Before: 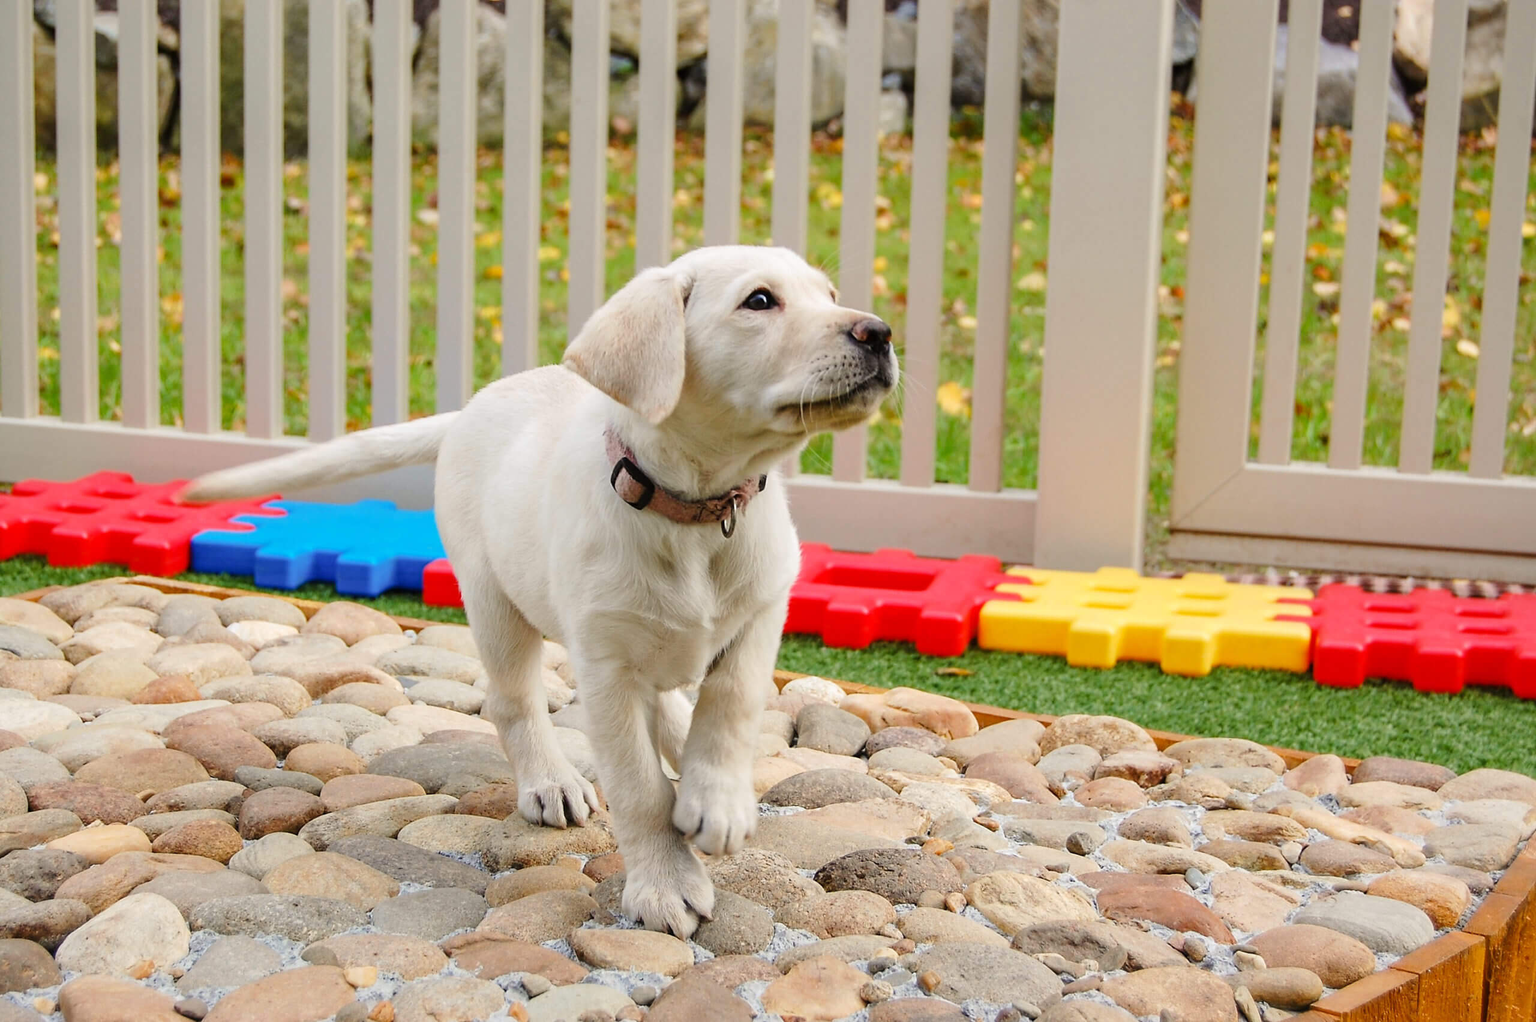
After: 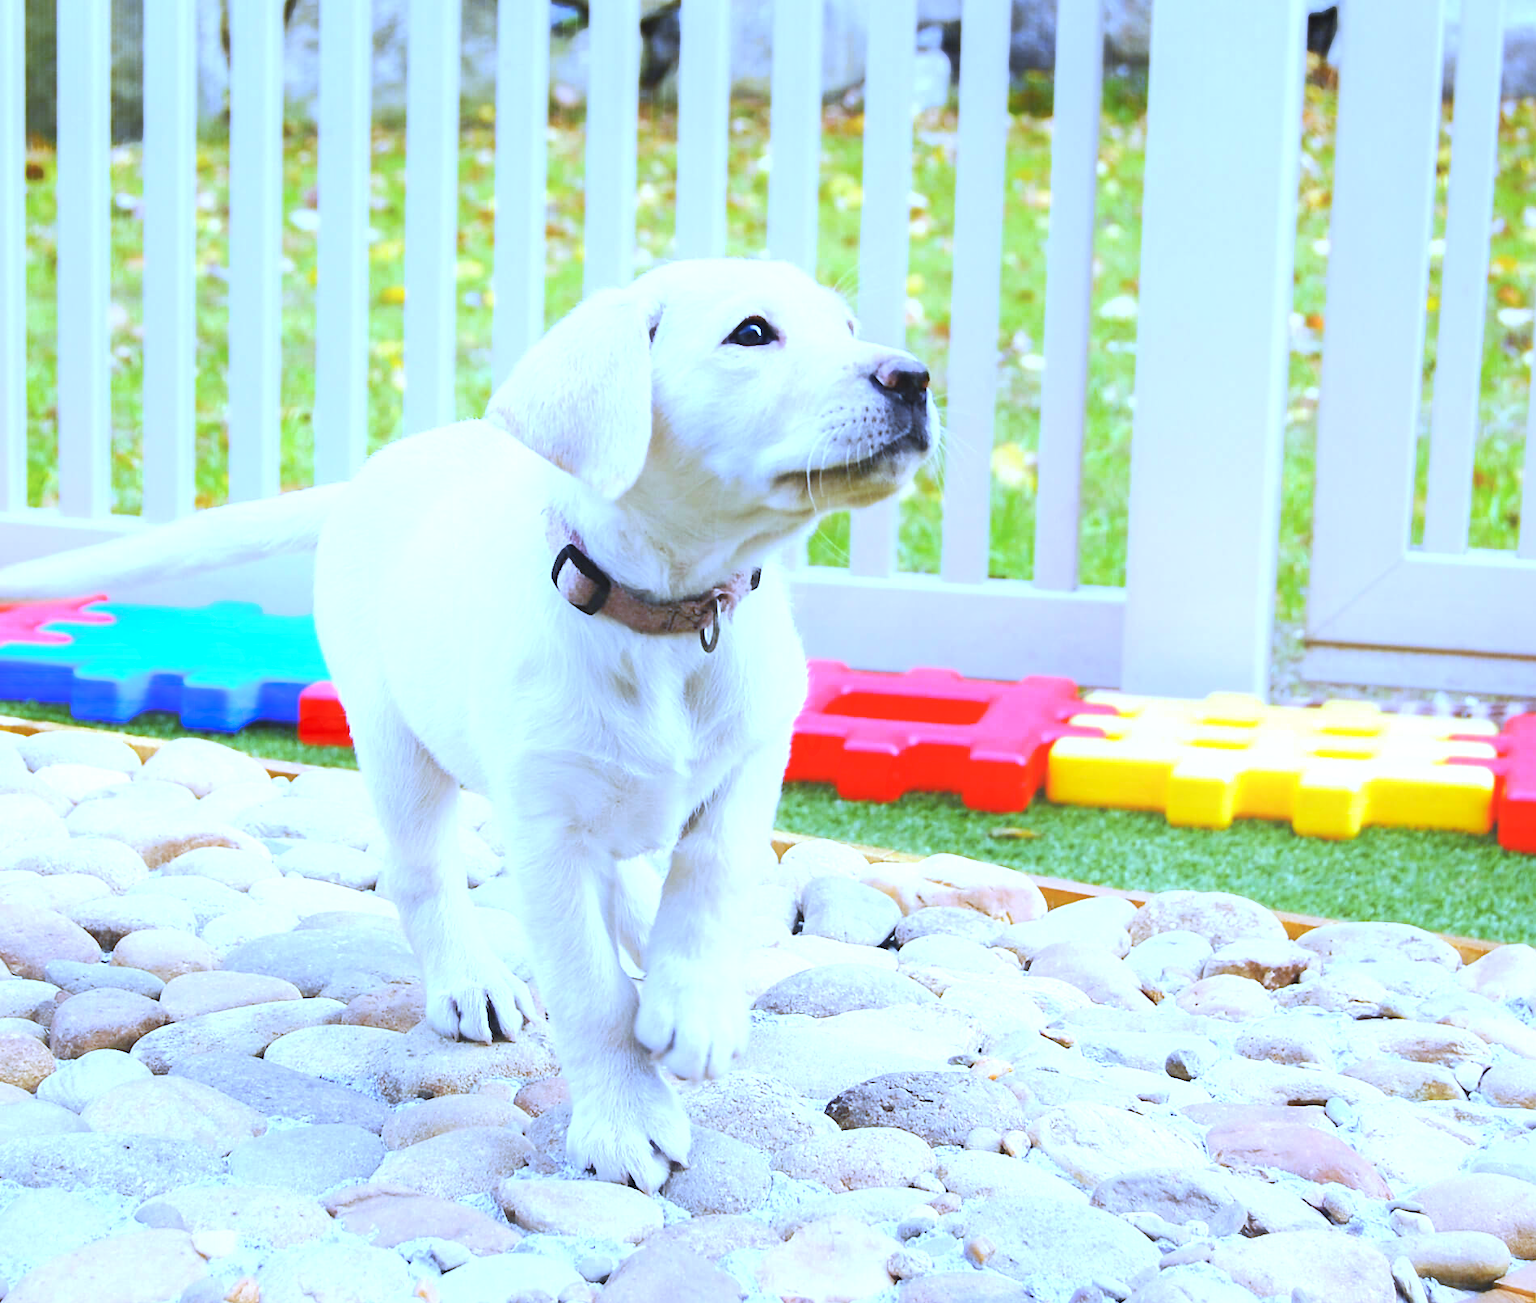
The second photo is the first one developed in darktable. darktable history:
exposure: black level correction 0, exposure 1.1 EV, compensate exposure bias true, compensate highlight preservation false
white balance: red 0.766, blue 1.537
crop and rotate: left 13.15%, top 5.251%, right 12.609%
contrast equalizer: octaves 7, y [[0.6 ×6], [0.55 ×6], [0 ×6], [0 ×6], [0 ×6]], mix -1
